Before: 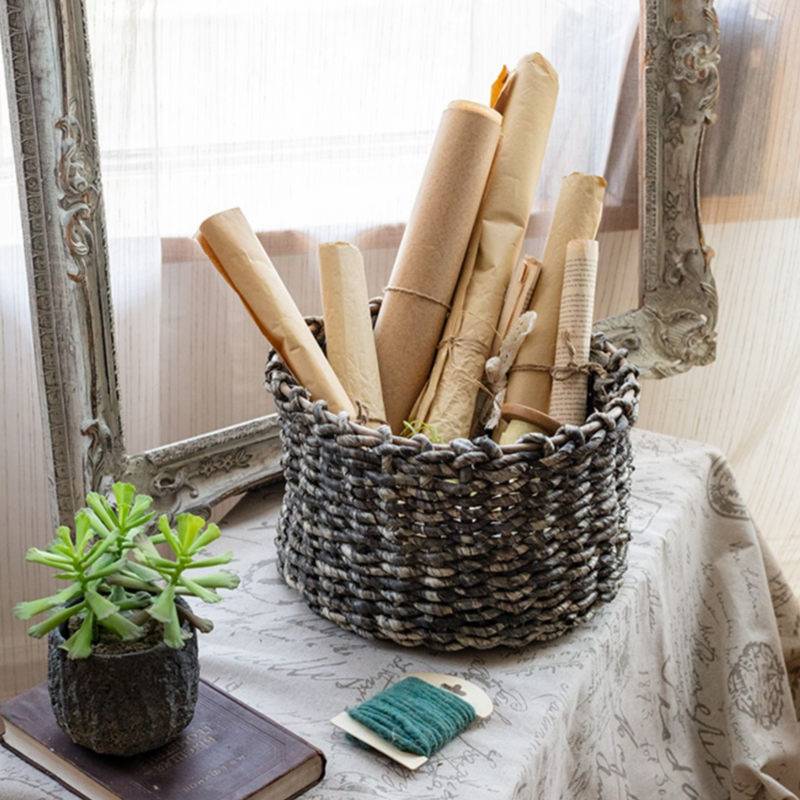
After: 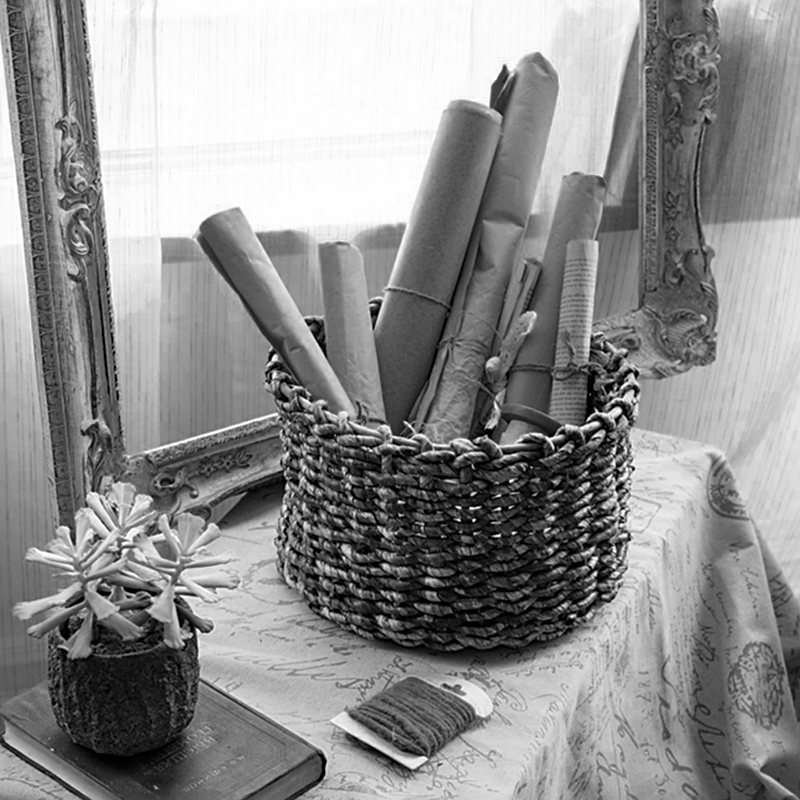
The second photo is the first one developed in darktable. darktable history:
sharpen: on, module defaults
color zones: curves: ch0 [(0.002, 0.429) (0.121, 0.212) (0.198, 0.113) (0.276, 0.344) (0.331, 0.541) (0.41, 0.56) (0.482, 0.289) (0.619, 0.227) (0.721, 0.18) (0.821, 0.435) (0.928, 0.555) (1, 0.587)]; ch1 [(0, 0) (0.143, 0) (0.286, 0) (0.429, 0) (0.571, 0) (0.714, 0) (0.857, 0)]
